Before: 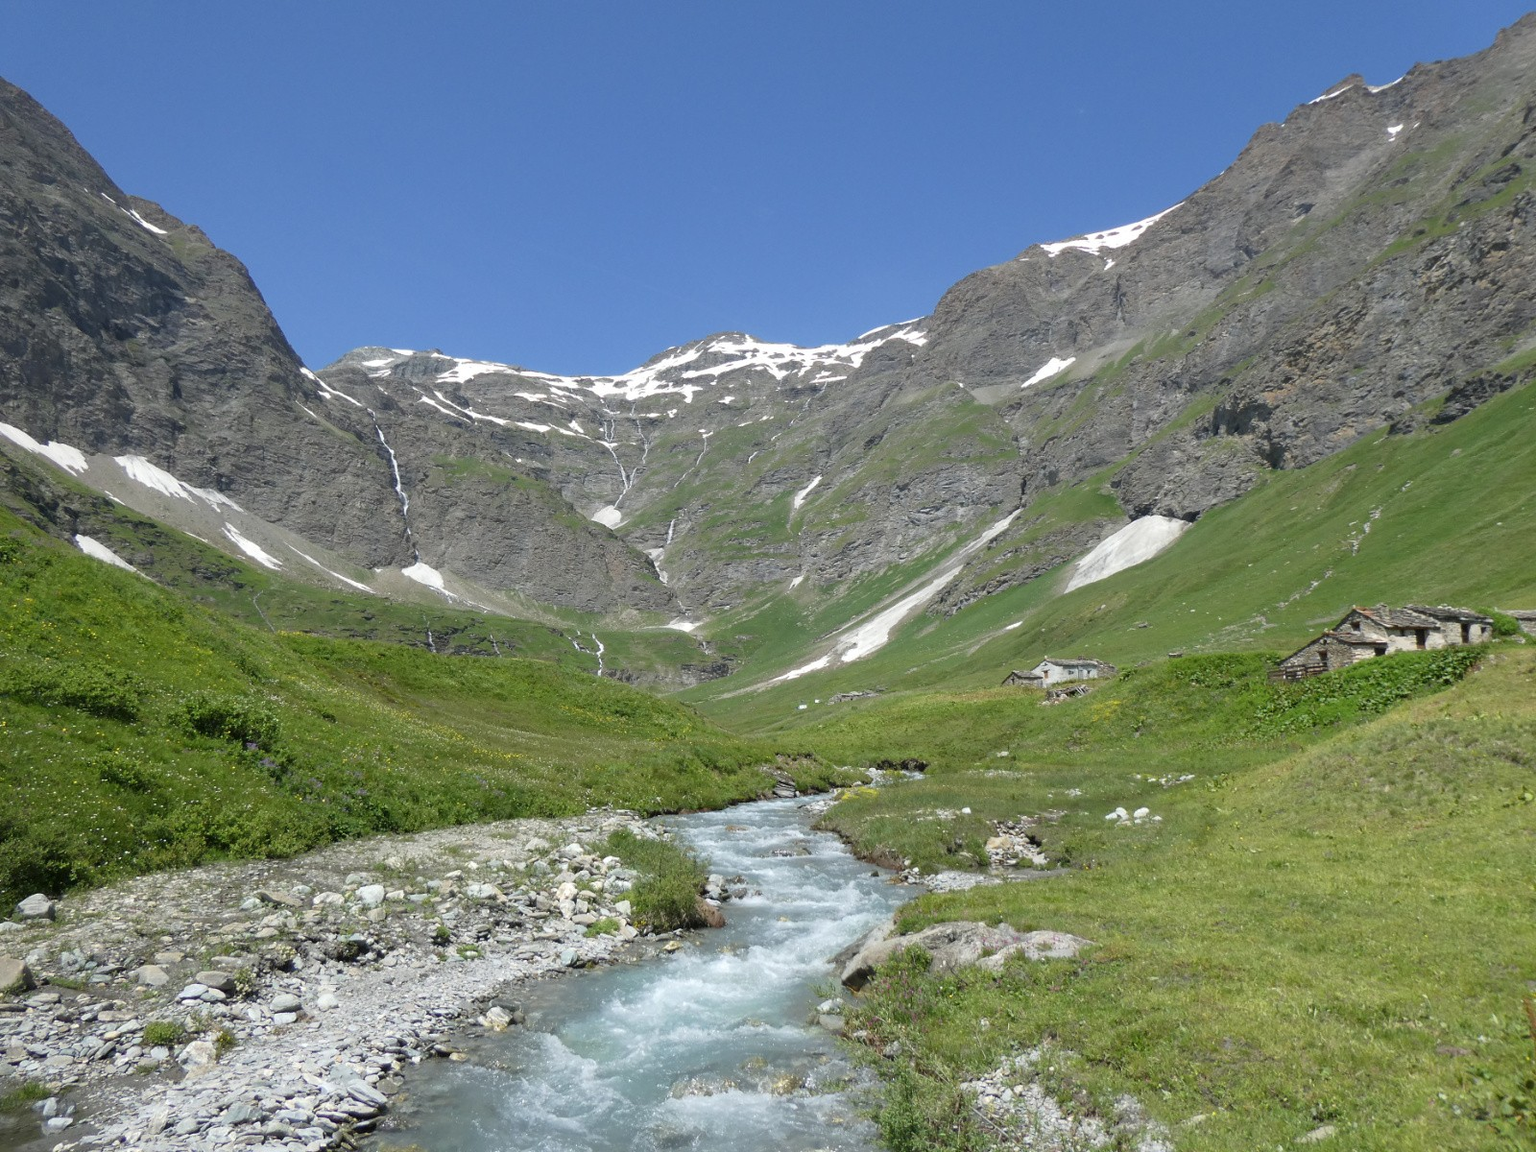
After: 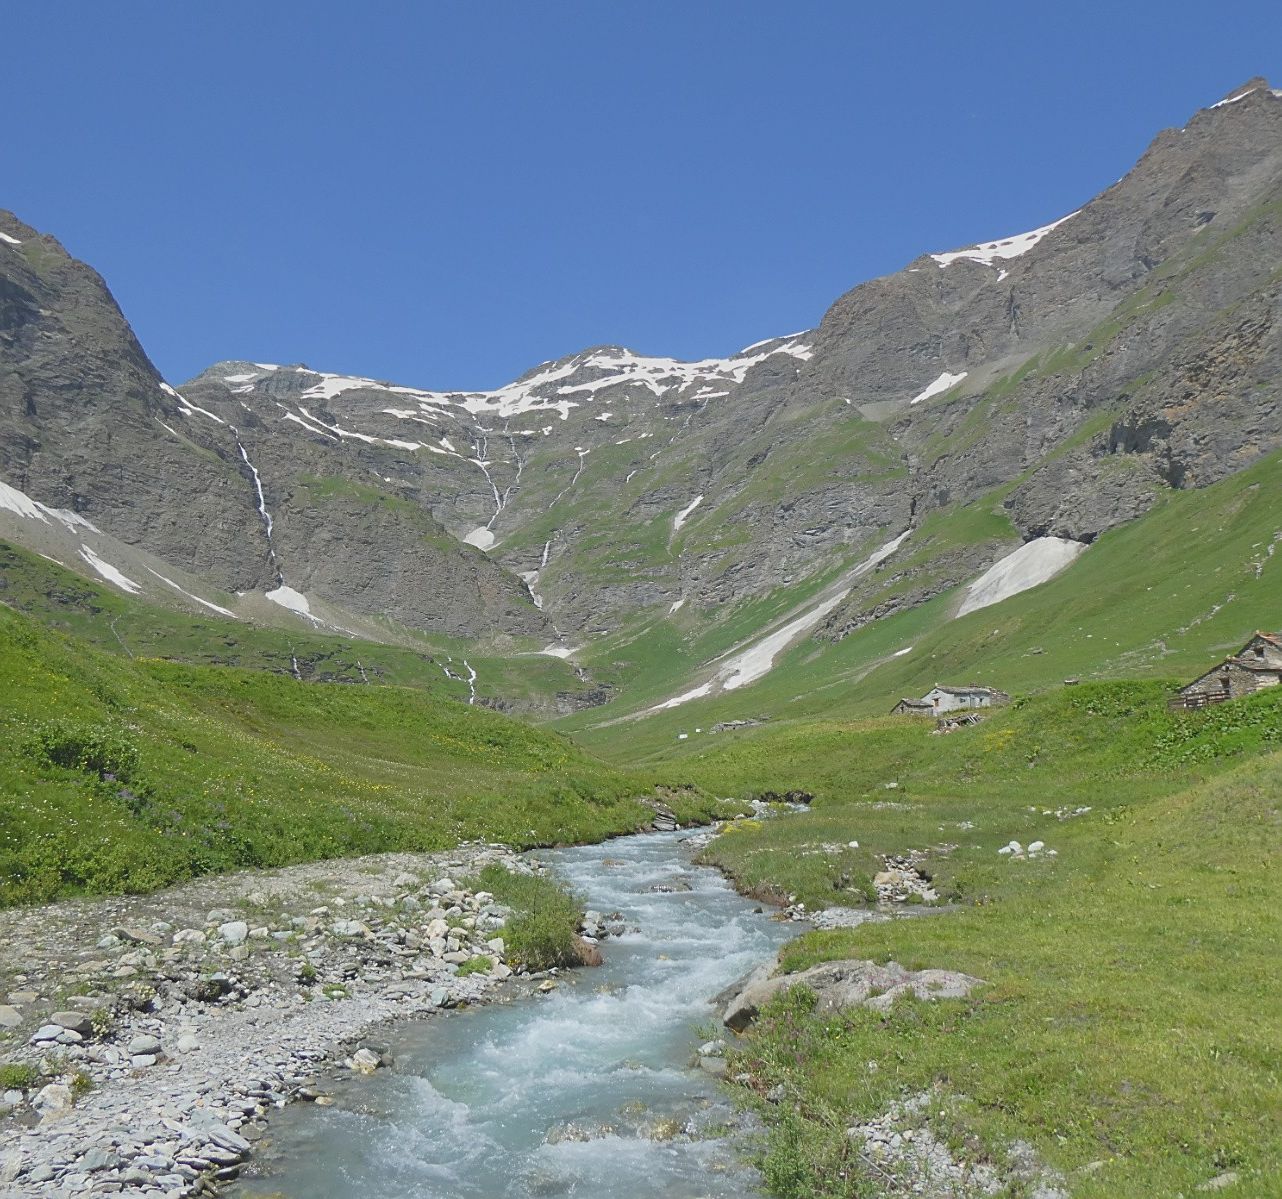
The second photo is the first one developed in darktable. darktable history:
local contrast: detail 71%
sharpen: on, module defaults
crop and rotate: left 9.564%, right 10.276%
